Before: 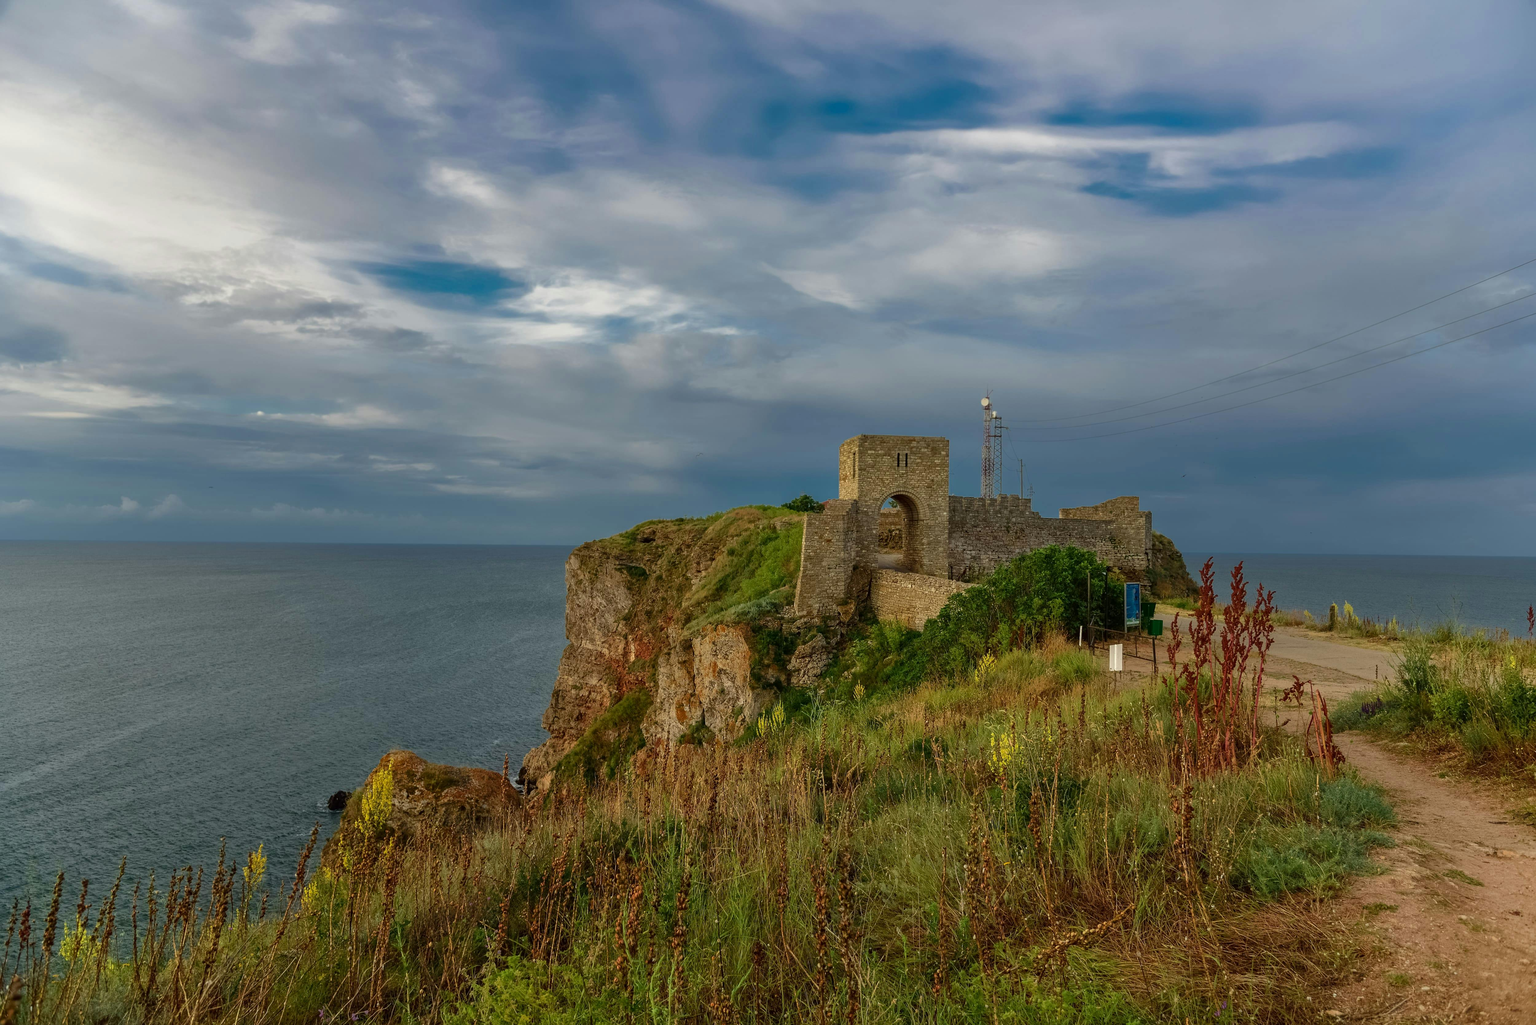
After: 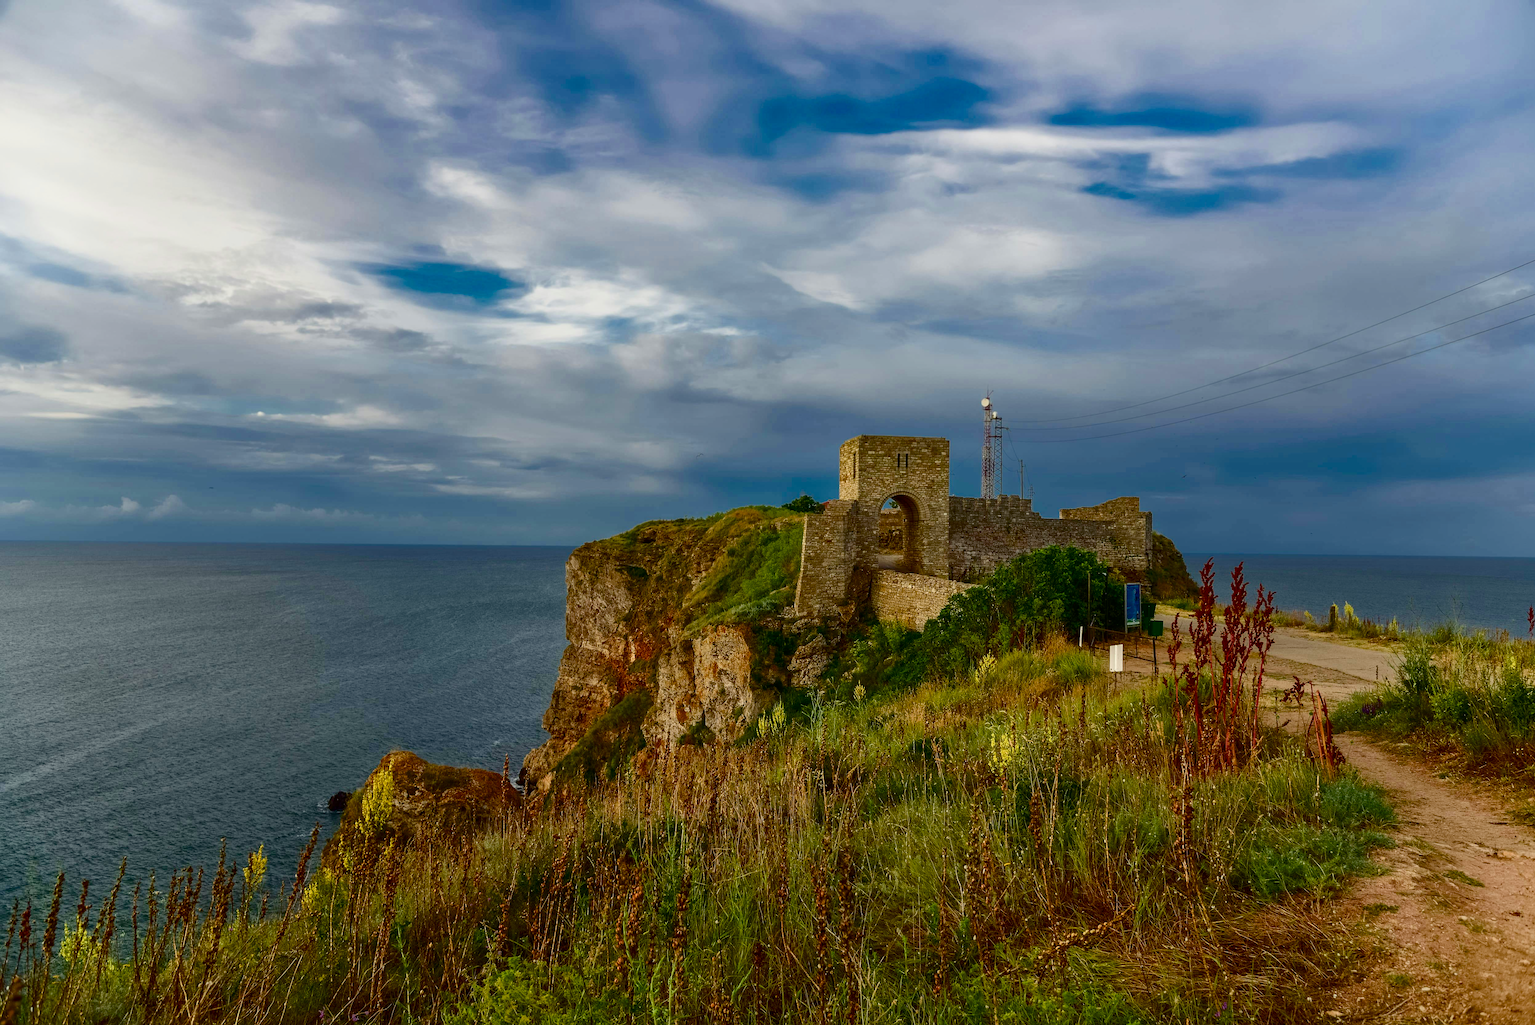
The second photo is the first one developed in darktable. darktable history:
contrast brightness saturation: contrast 0.295
color balance rgb: shadows lift › chroma 3.308%, shadows lift › hue 281.88°, power › hue 328.34°, perceptual saturation grading › global saturation 20%, perceptual saturation grading › highlights -25.442%, perceptual saturation grading › shadows 49.626%, contrast -10.554%
